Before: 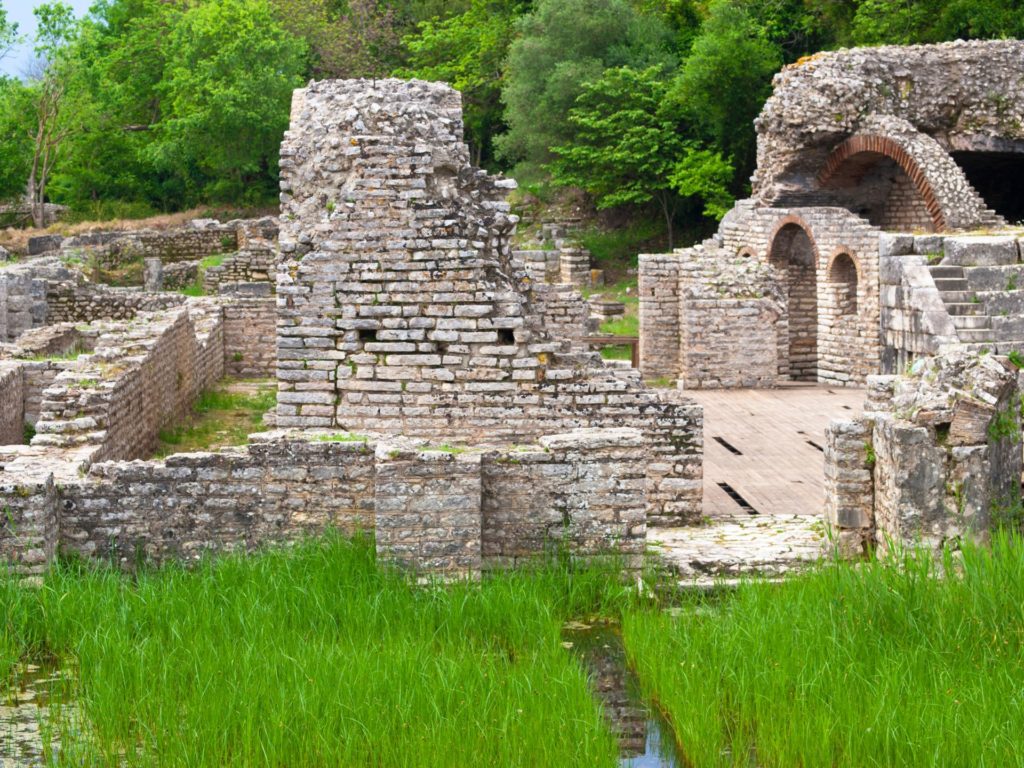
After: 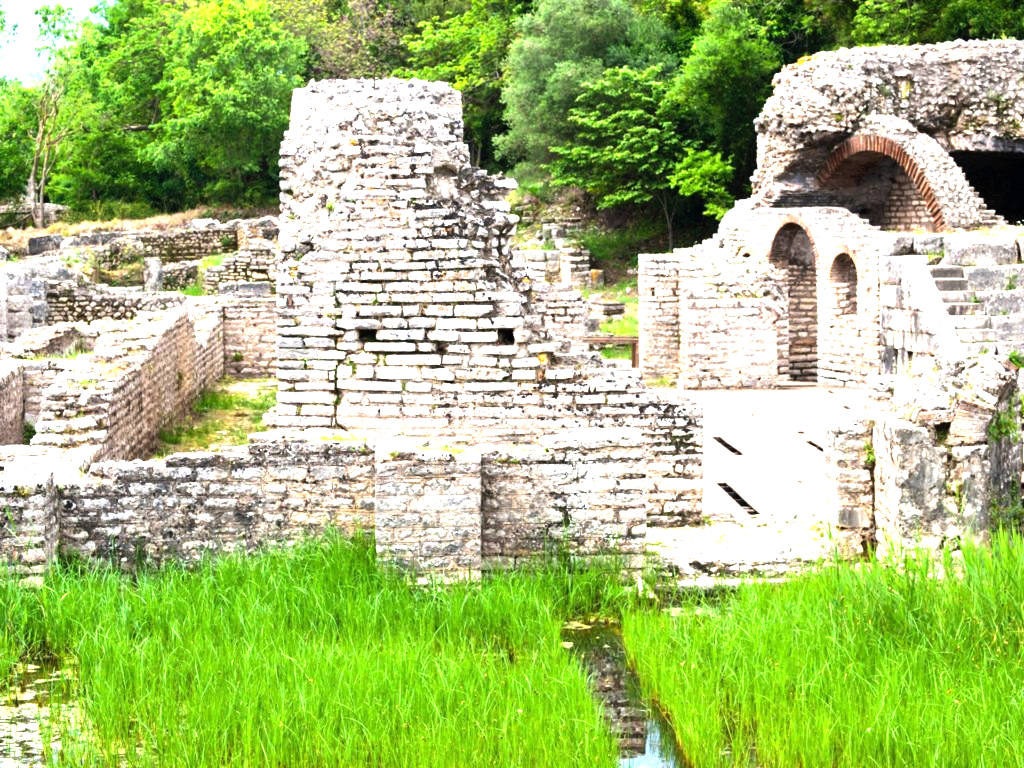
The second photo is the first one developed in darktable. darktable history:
exposure: exposure 0.604 EV, compensate highlight preservation false
tone equalizer: -8 EV -1.12 EV, -7 EV -1.04 EV, -6 EV -0.872 EV, -5 EV -0.563 EV, -3 EV 0.569 EV, -2 EV 0.888 EV, -1 EV 1.01 EV, +0 EV 1.06 EV, edges refinement/feathering 500, mask exposure compensation -1.57 EV, preserve details no
